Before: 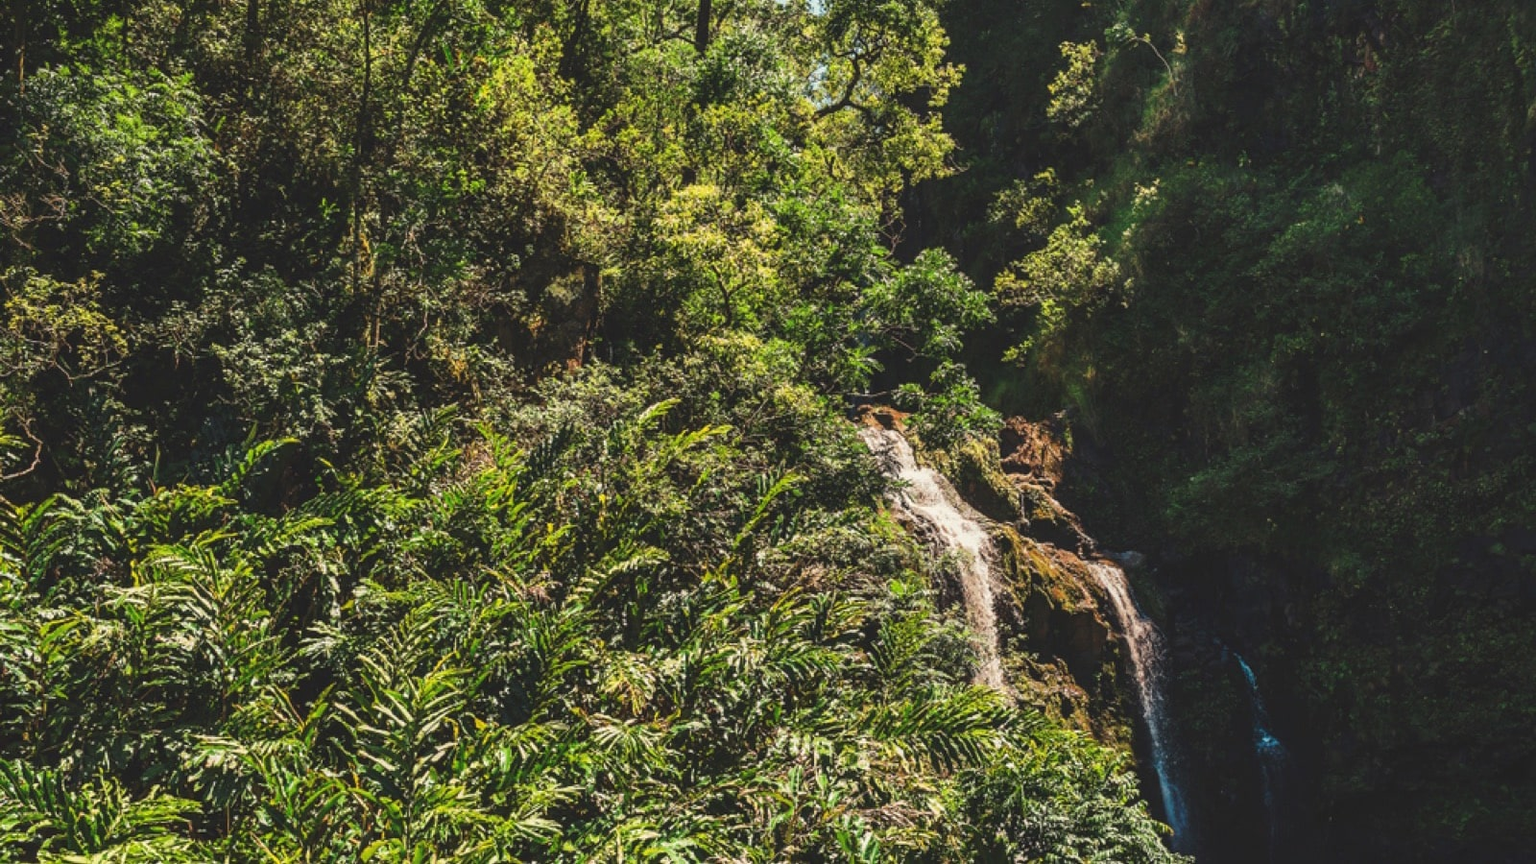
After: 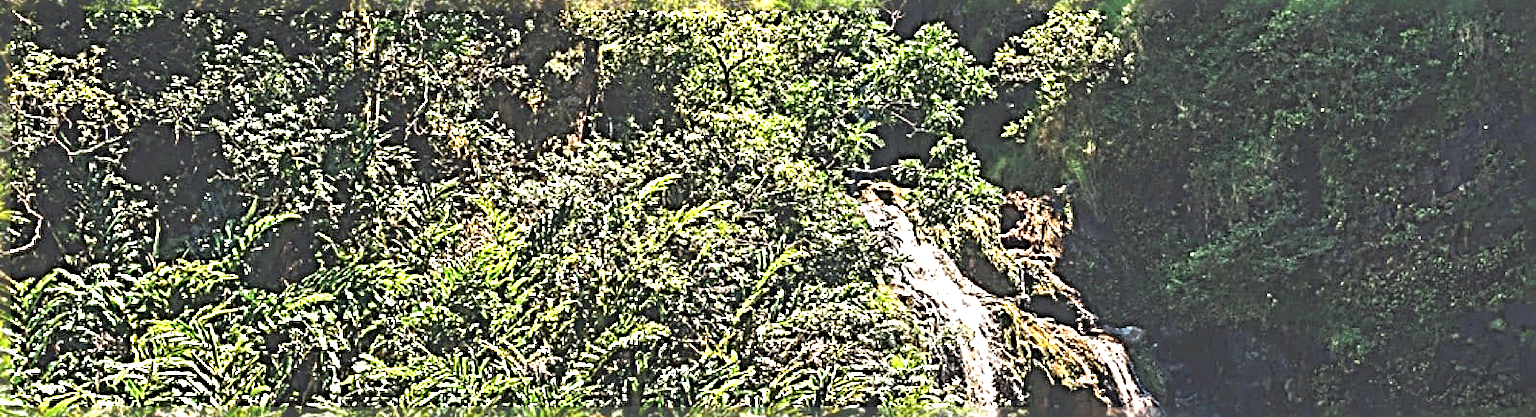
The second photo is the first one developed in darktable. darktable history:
sharpen: radius 4.001, amount 2
crop and rotate: top 26.056%, bottom 25.543%
white balance: red 0.967, blue 1.049
exposure: black level correction 0, exposure 1 EV, compensate exposure bias true, compensate highlight preservation false
